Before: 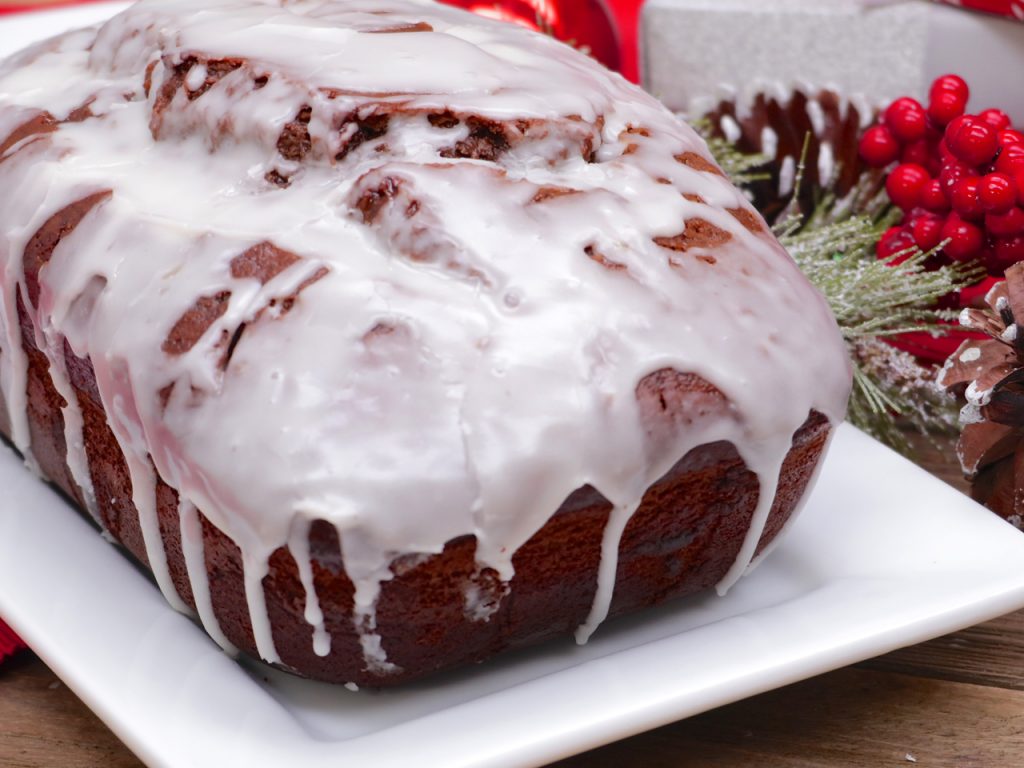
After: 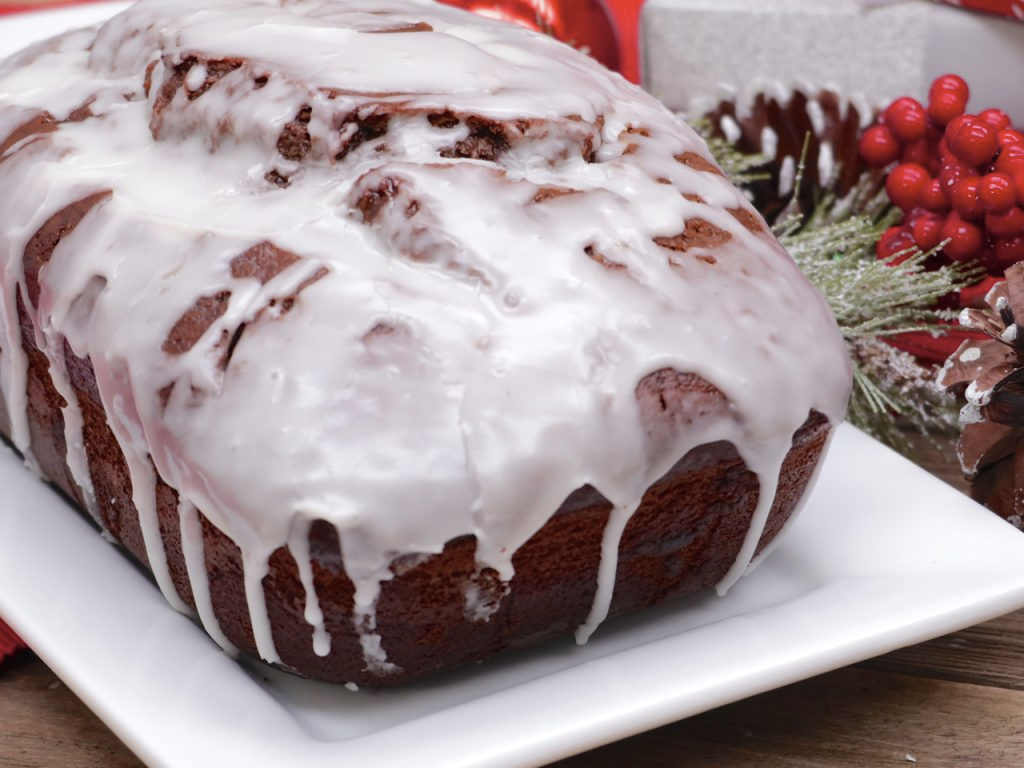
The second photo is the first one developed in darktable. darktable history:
color correction: highlights b* 0.035, saturation 0.79
